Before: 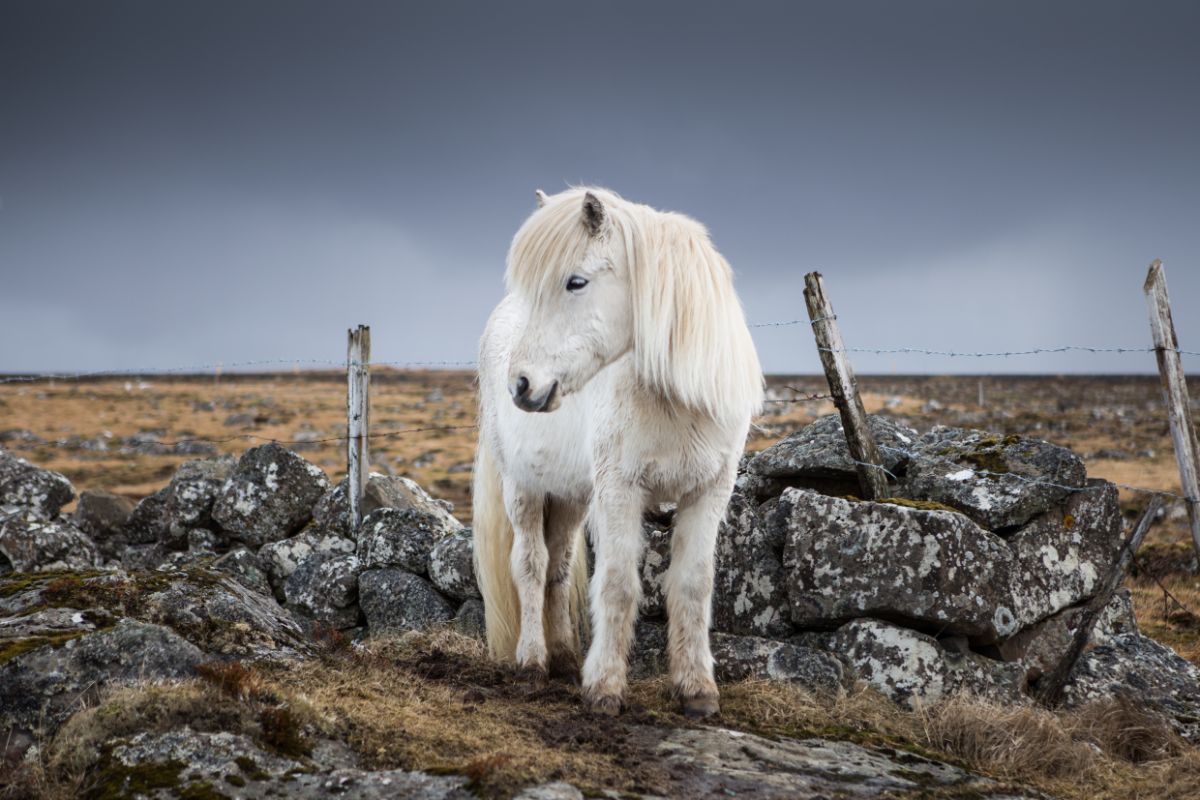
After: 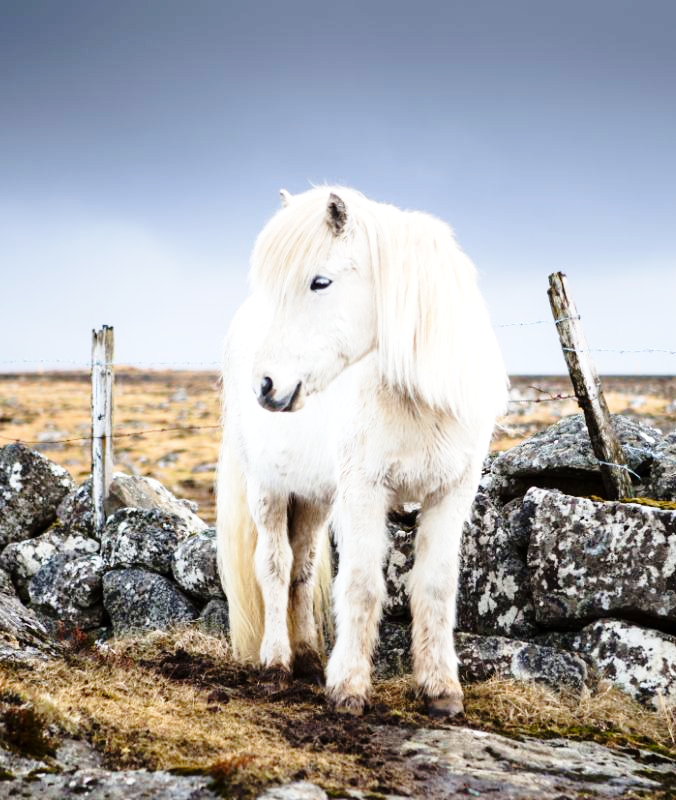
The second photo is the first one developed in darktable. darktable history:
contrast brightness saturation: contrast 0.078, saturation 0.199
crop: left 21.346%, right 22.242%
tone equalizer: -8 EV -0.451 EV, -7 EV -0.375 EV, -6 EV -0.367 EV, -5 EV -0.253 EV, -3 EV 0.216 EV, -2 EV 0.33 EV, -1 EV 0.373 EV, +0 EV 0.416 EV
base curve: curves: ch0 [(0, 0) (0.028, 0.03) (0.121, 0.232) (0.46, 0.748) (0.859, 0.968) (1, 1)], preserve colors none
